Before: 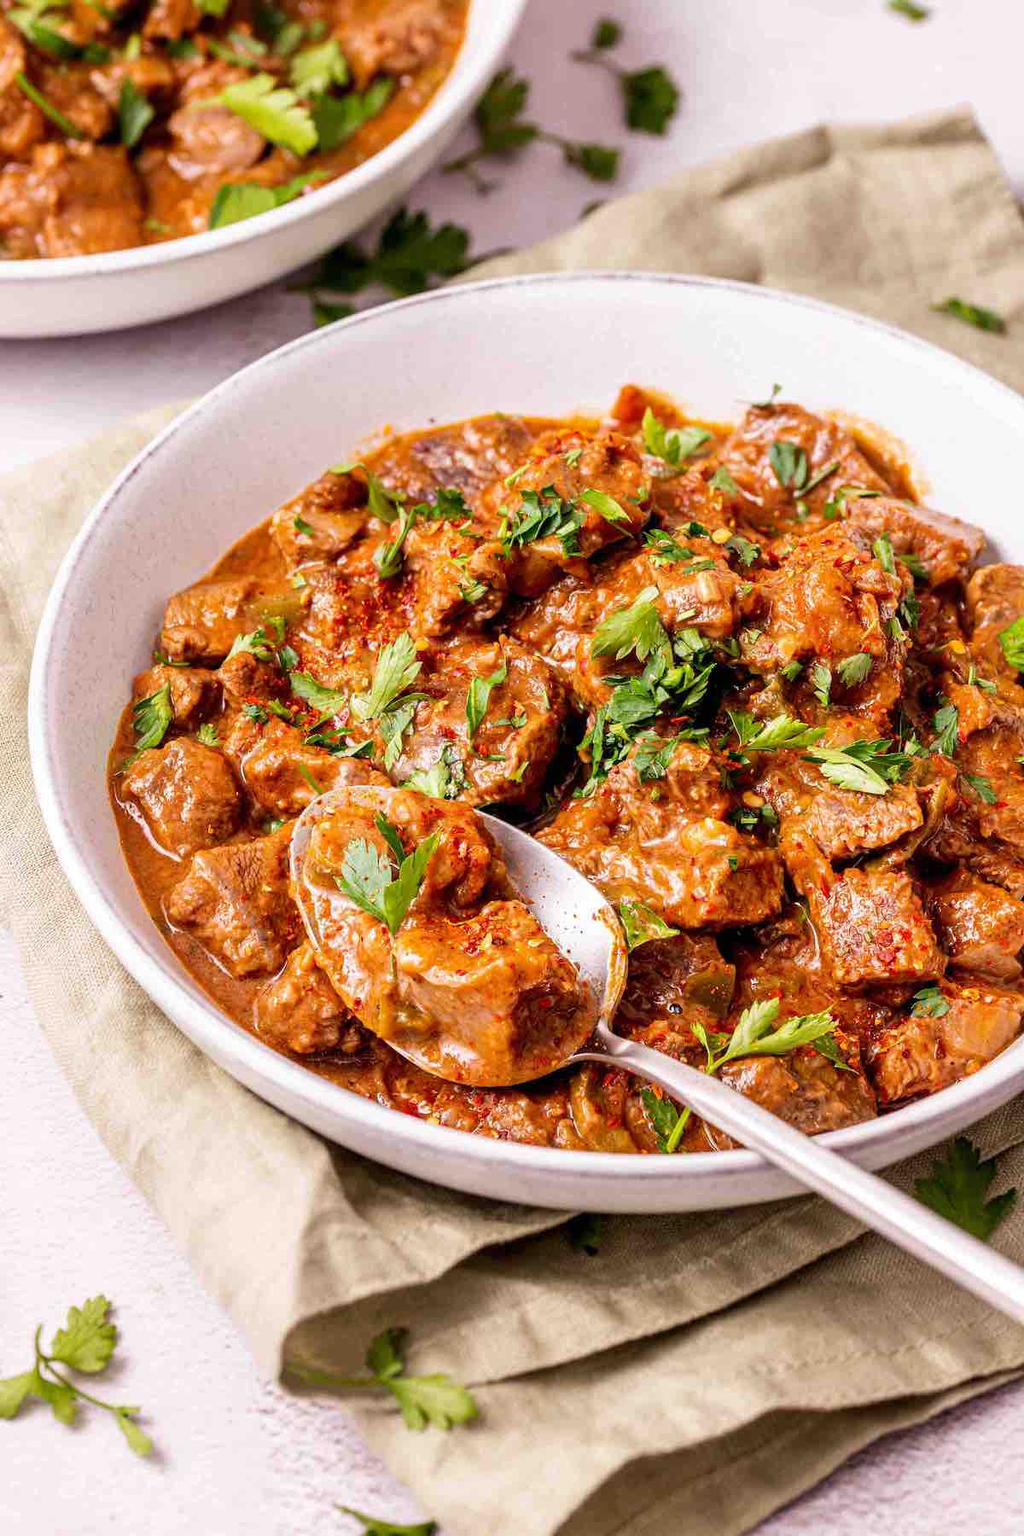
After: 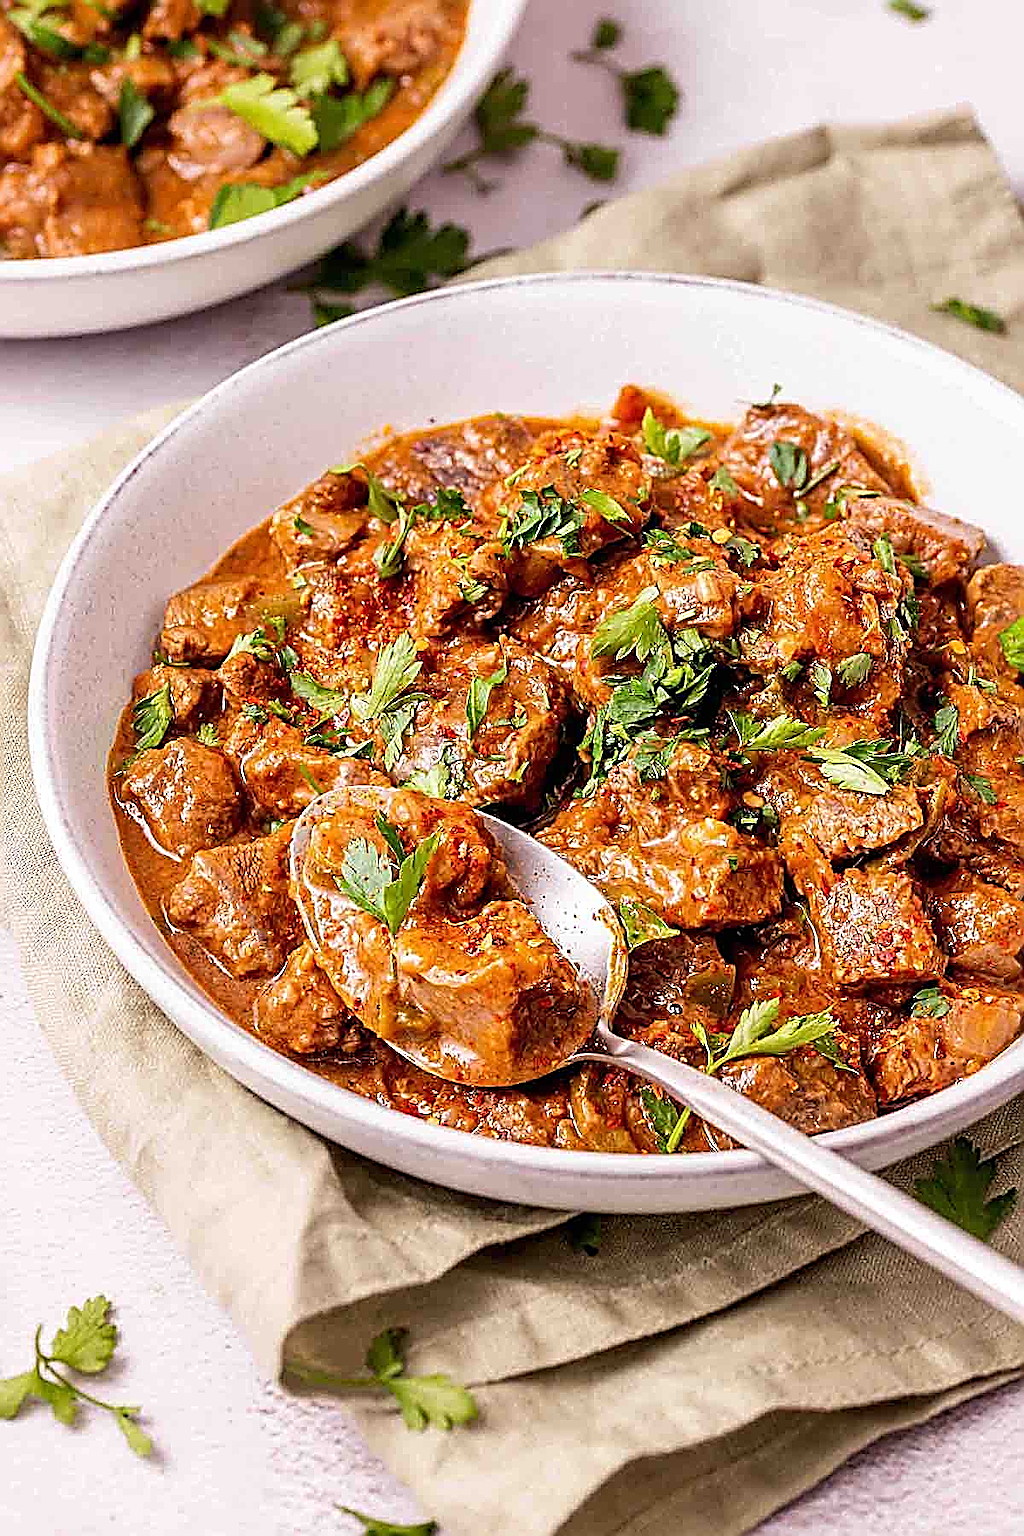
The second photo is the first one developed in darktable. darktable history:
sharpen: amount 1.994
